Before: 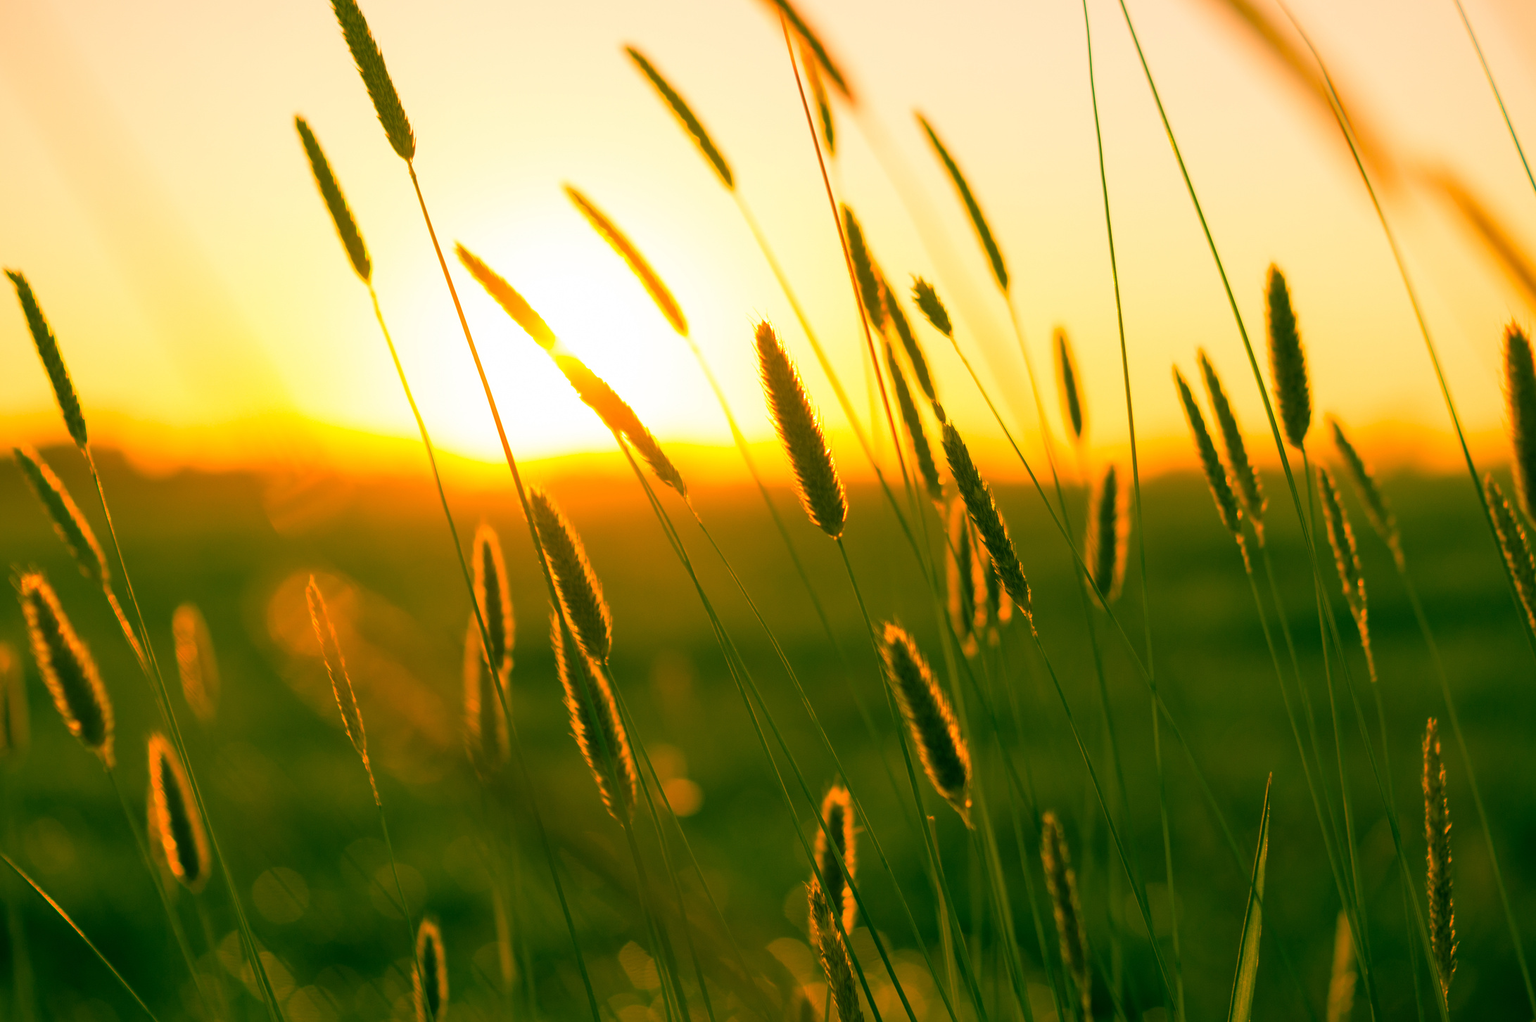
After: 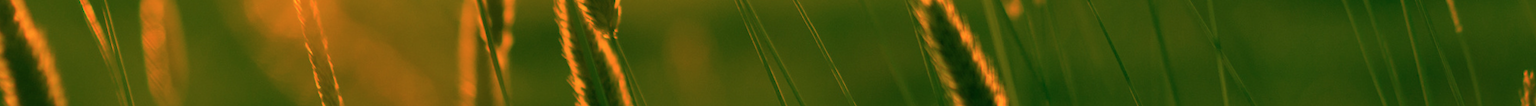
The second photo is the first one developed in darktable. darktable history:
shadows and highlights: shadows 20.55, highlights -20.99, soften with gaussian
rotate and perspective: rotation -1.68°, lens shift (vertical) -0.146, crop left 0.049, crop right 0.912, crop top 0.032, crop bottom 0.96
crop and rotate: top 59.084%, bottom 30.916%
color calibration: illuminant as shot in camera, x 0.358, y 0.373, temperature 4628.91 K
